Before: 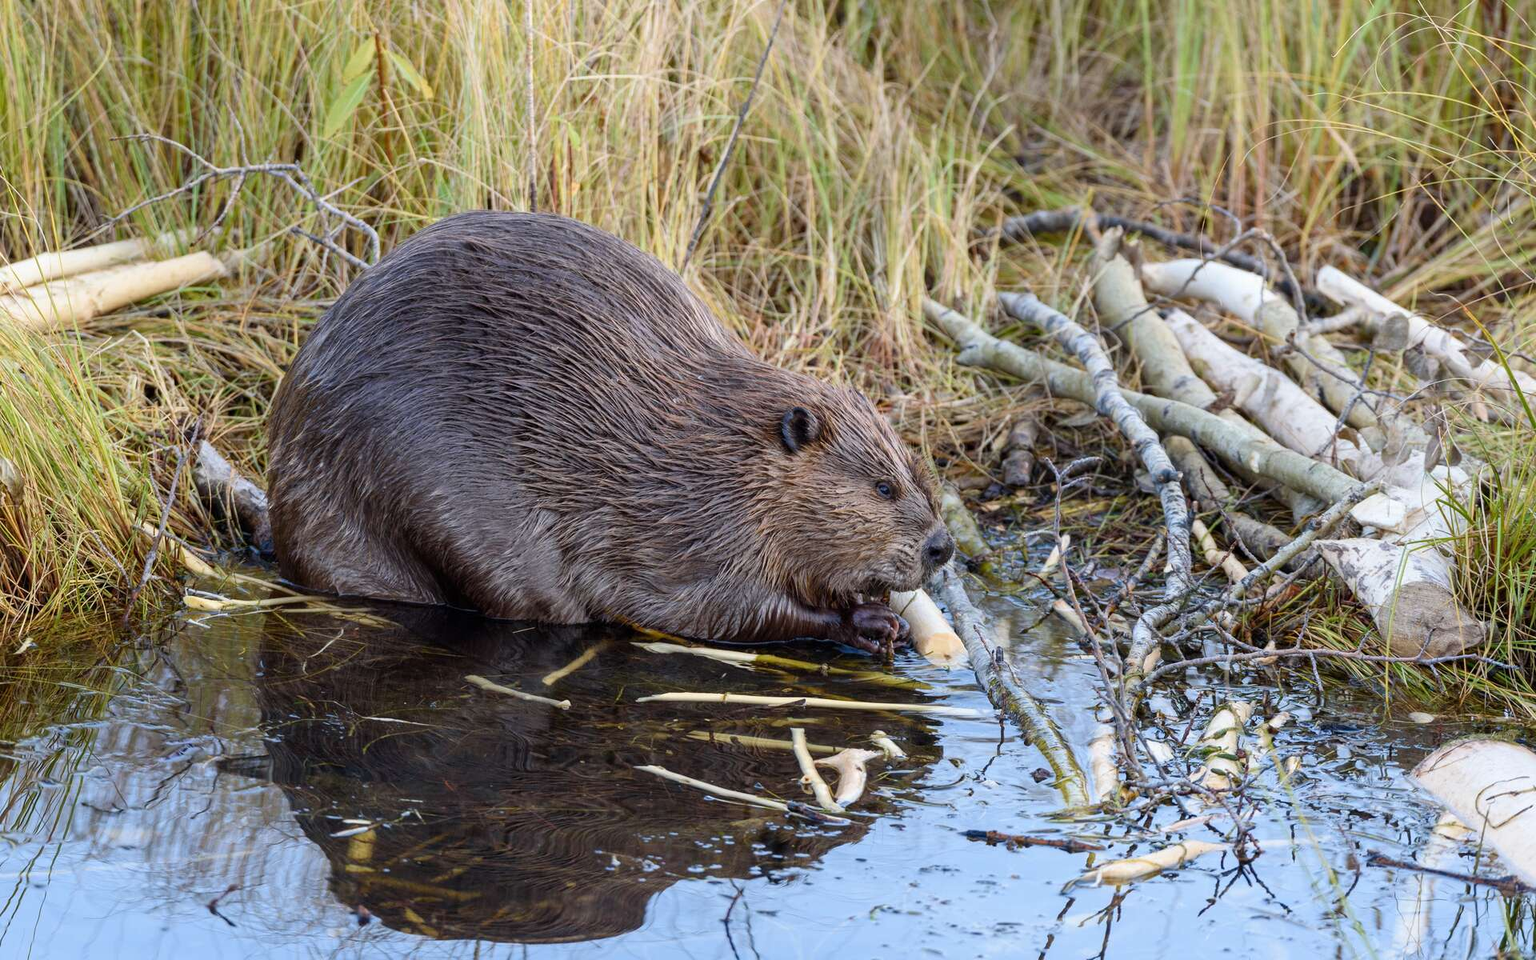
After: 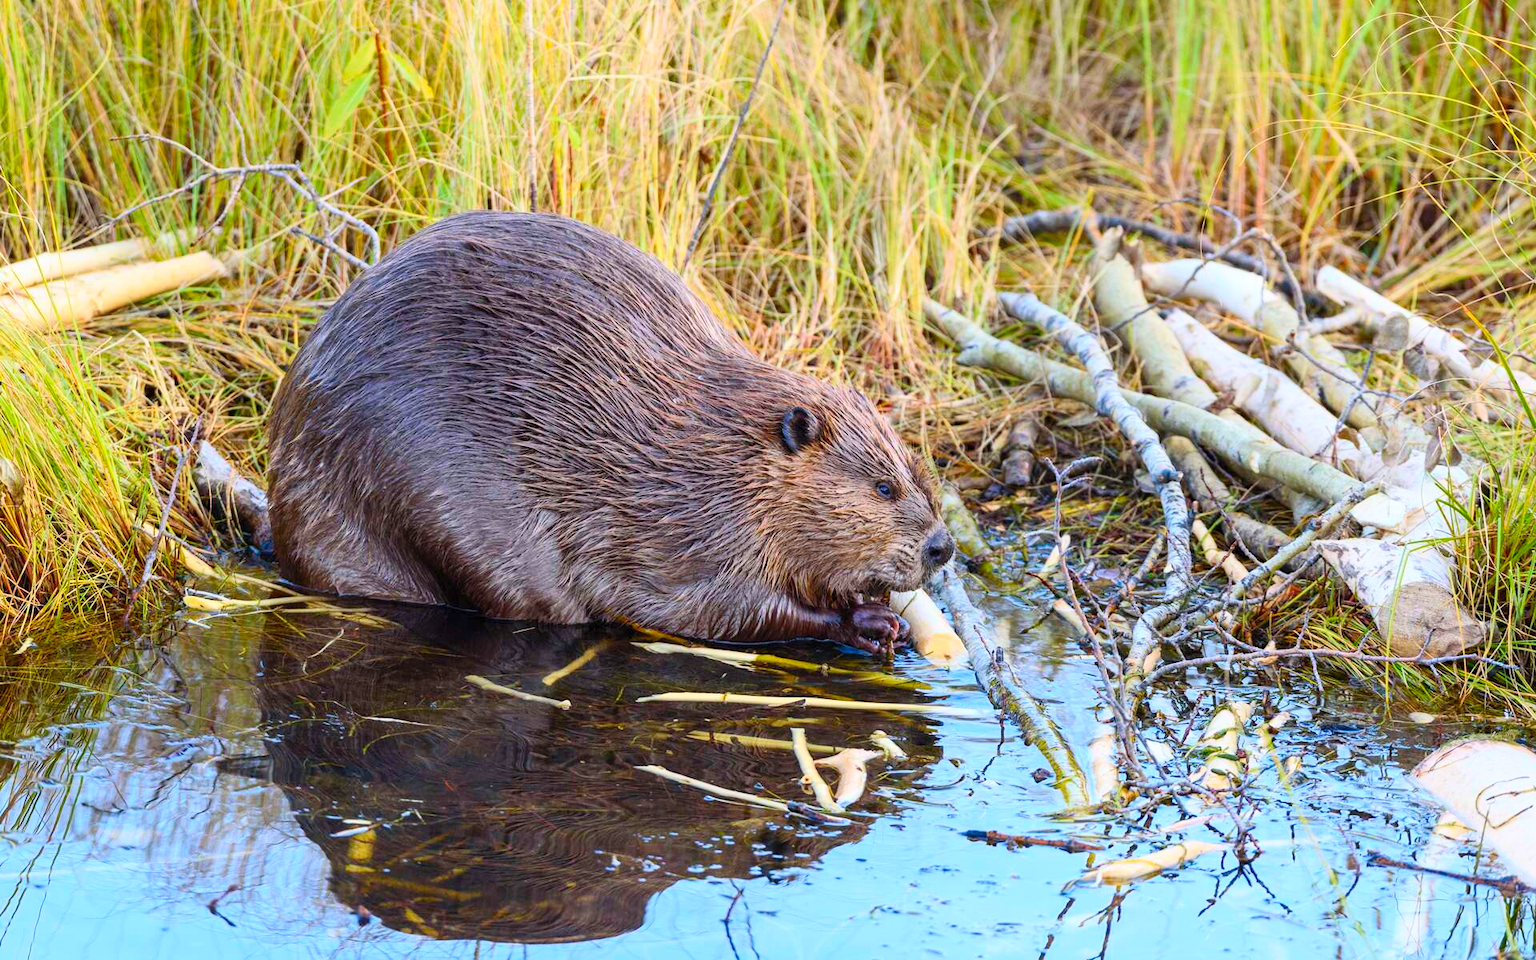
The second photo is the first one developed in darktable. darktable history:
contrast brightness saturation: contrast 0.204, brightness 0.204, saturation 0.783
